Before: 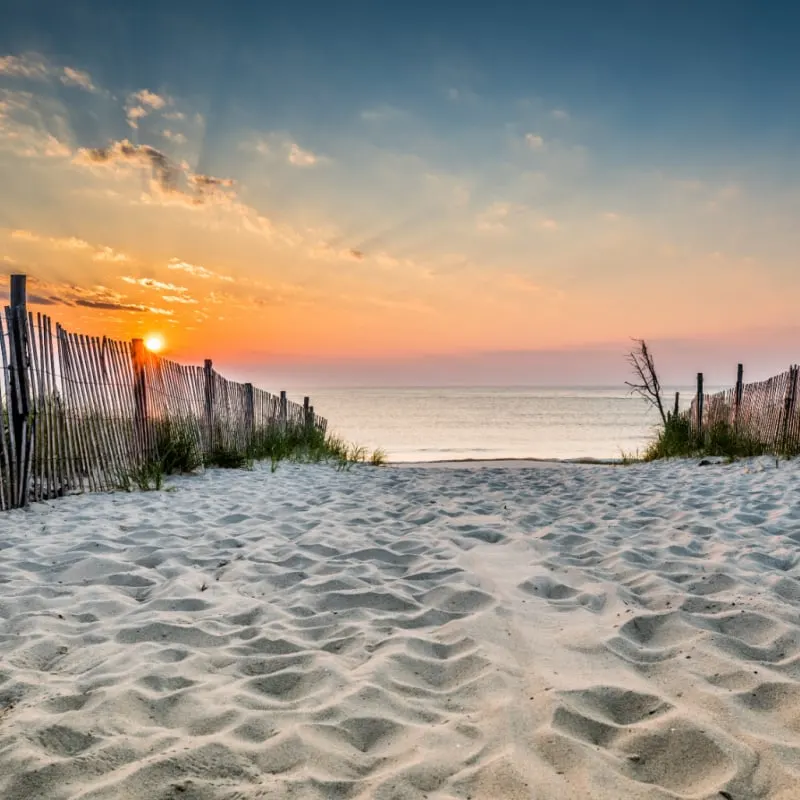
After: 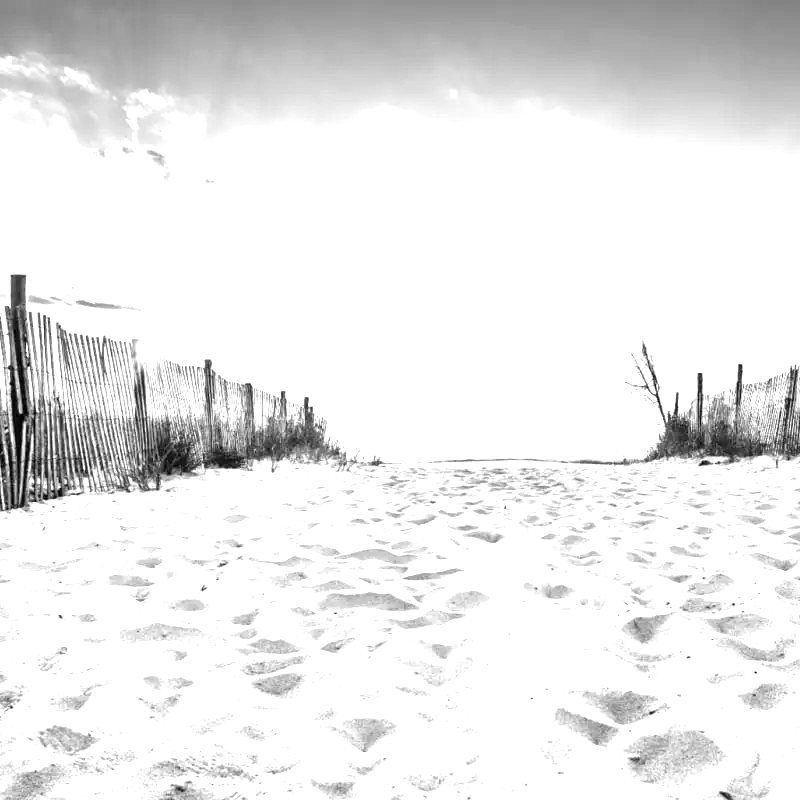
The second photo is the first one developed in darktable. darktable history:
exposure: black level correction 0, exposure 2.088 EV, compensate exposure bias true, compensate highlight preservation false
contrast brightness saturation: saturation -1
